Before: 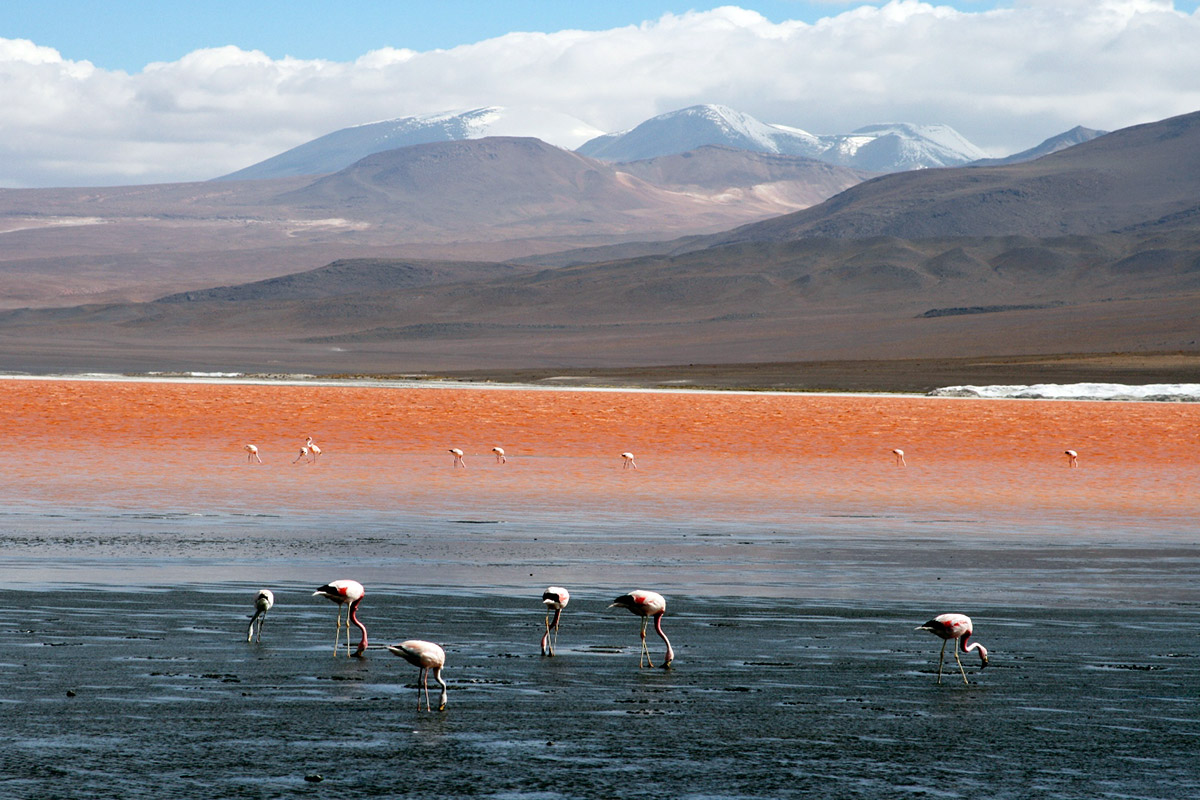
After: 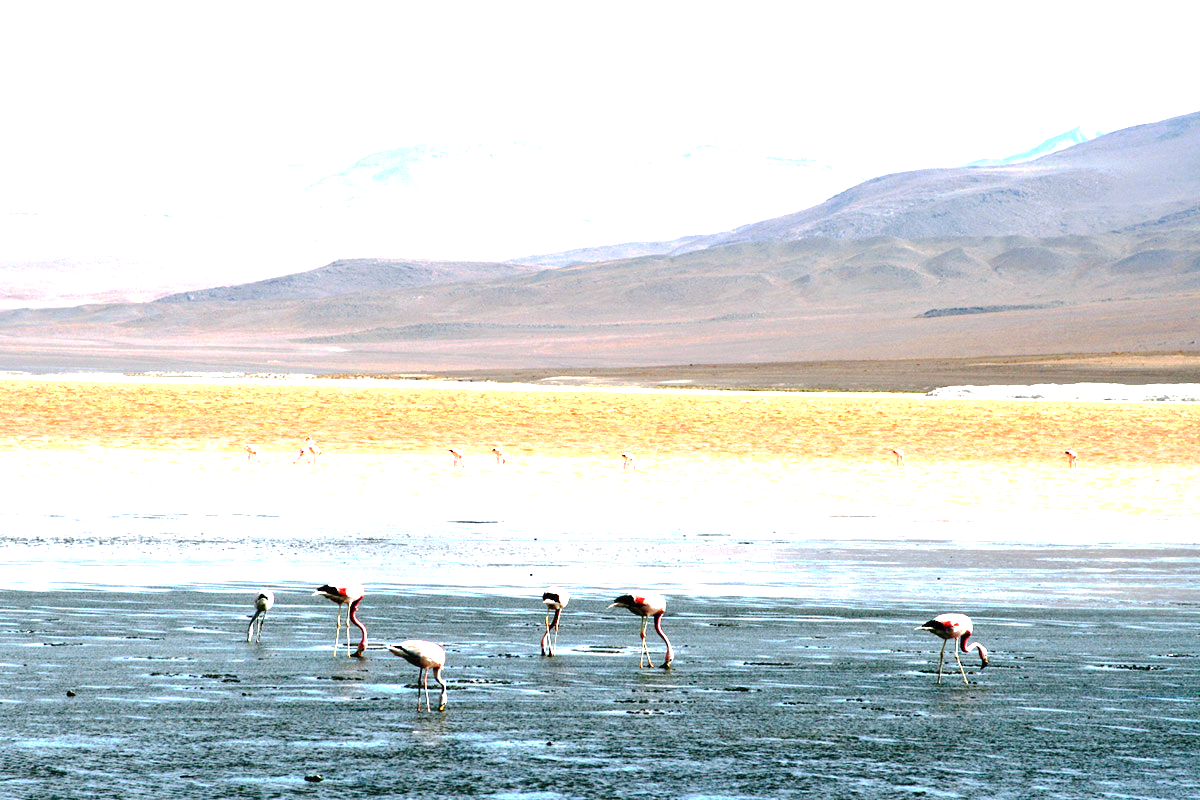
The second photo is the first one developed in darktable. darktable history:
exposure: exposure 2.219 EV, compensate highlight preservation false
base curve: curves: ch0 [(0, 0) (0.235, 0.266) (0.503, 0.496) (0.786, 0.72) (1, 1)], preserve colors none
